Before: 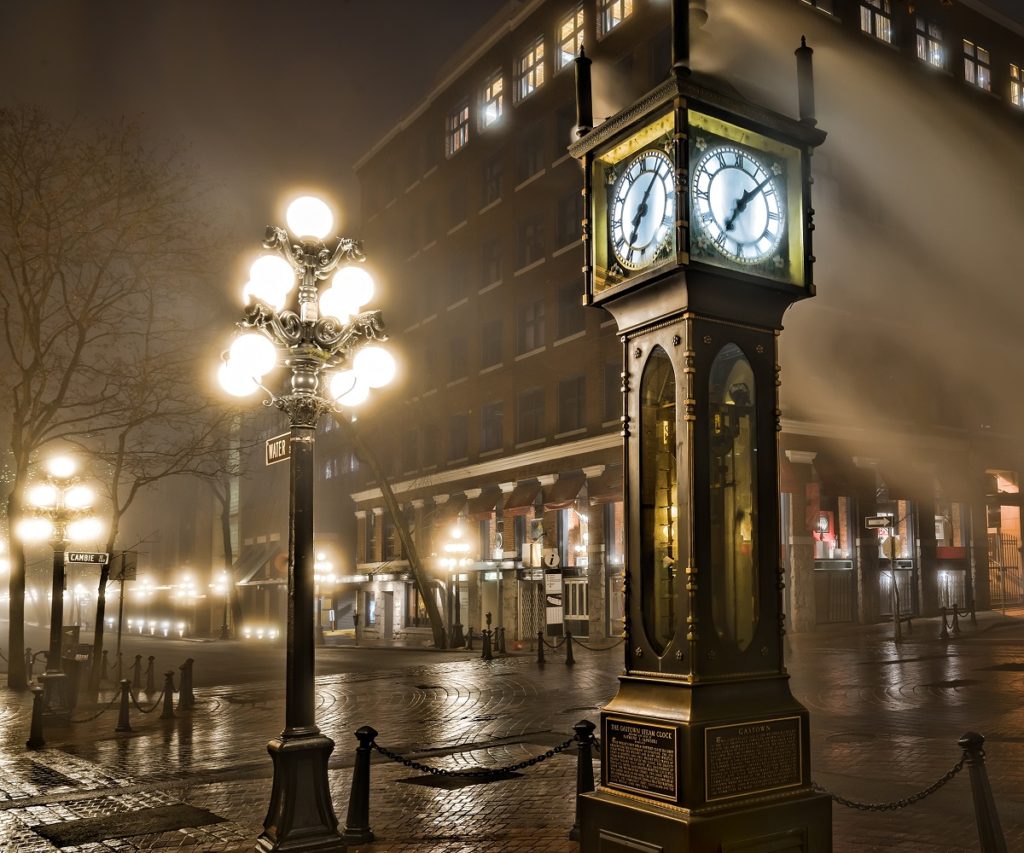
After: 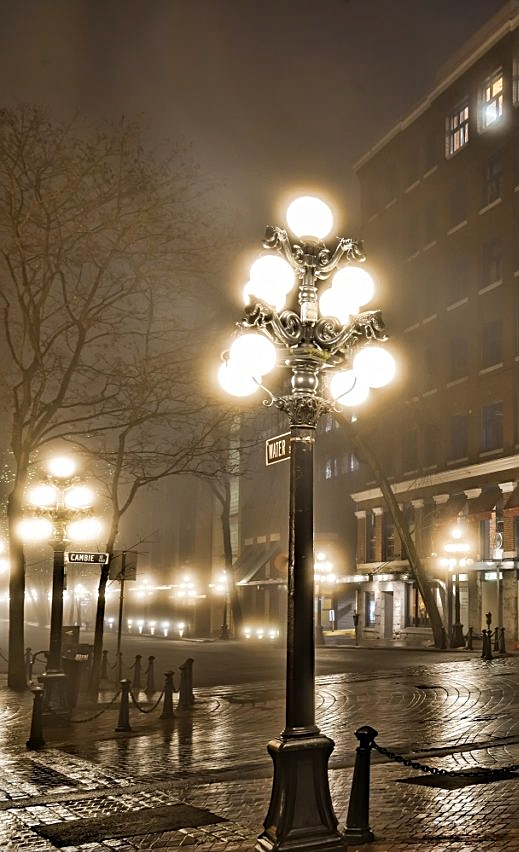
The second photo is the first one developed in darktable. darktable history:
crop and rotate: left 0.057%, top 0%, right 49.187%
shadows and highlights: soften with gaussian
sharpen: on, module defaults
